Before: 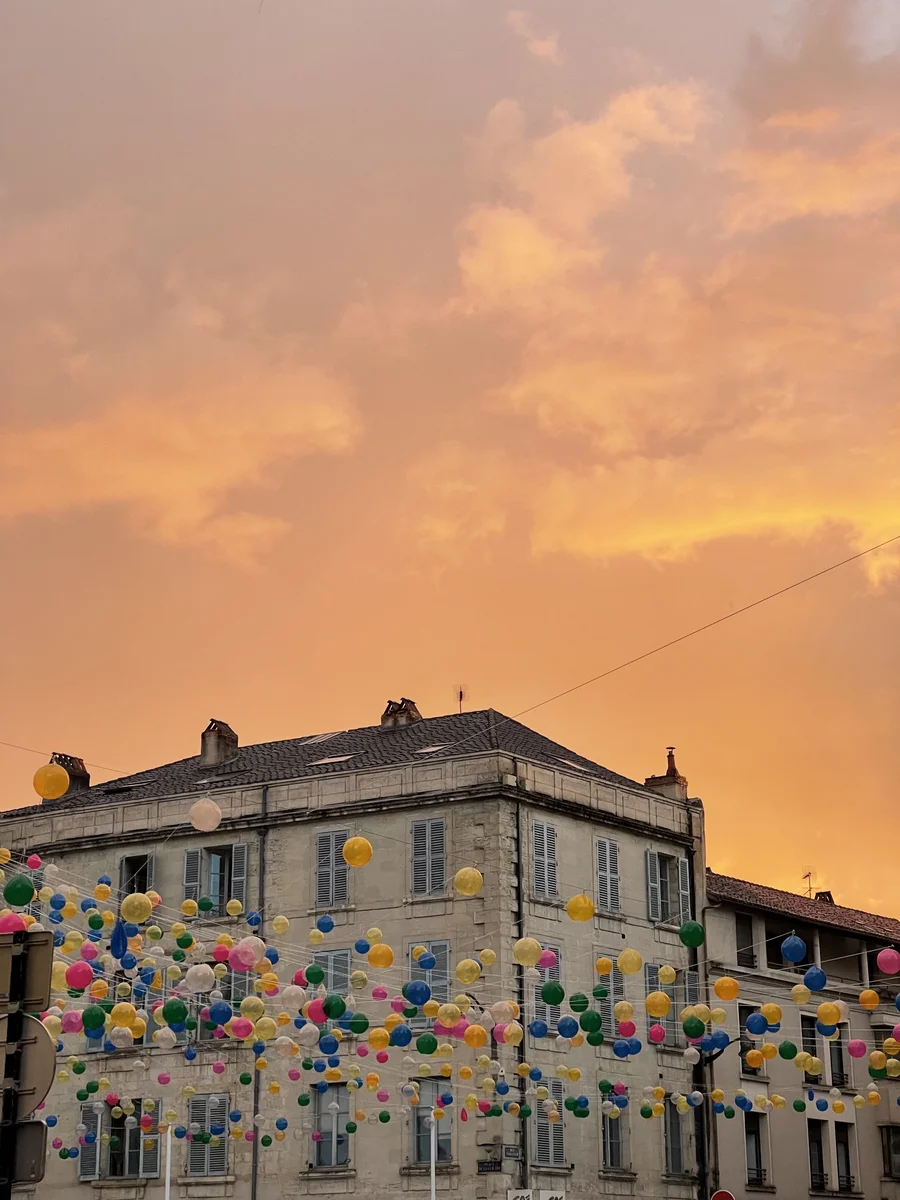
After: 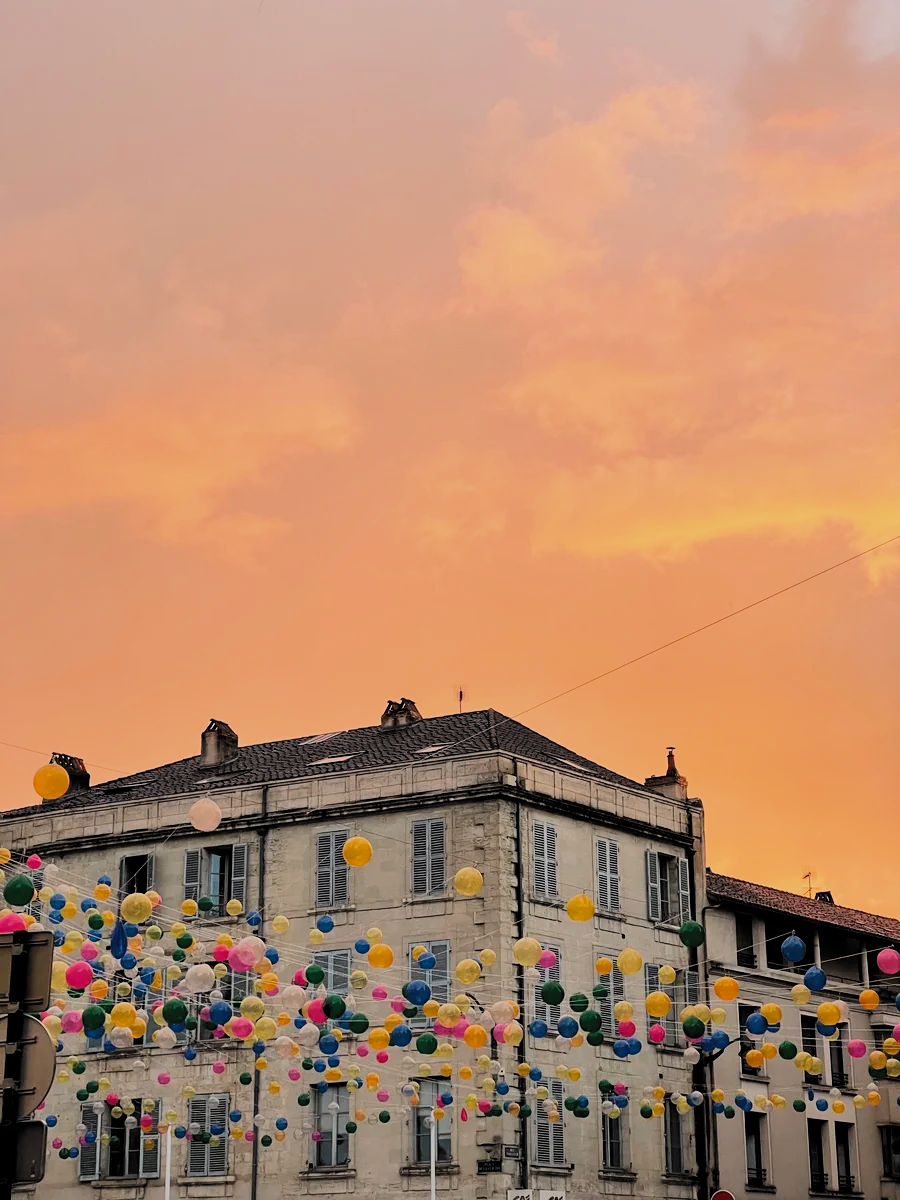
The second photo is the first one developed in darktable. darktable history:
filmic rgb: black relative exposure -5.14 EV, white relative exposure 3.99 EV, hardness 2.89, contrast 1.301, highlights saturation mix -31.25%, preserve chrominance max RGB, color science v6 (2022), iterations of high-quality reconstruction 0, contrast in shadows safe, contrast in highlights safe
exposure: exposure 0.297 EV, compensate highlight preservation false
